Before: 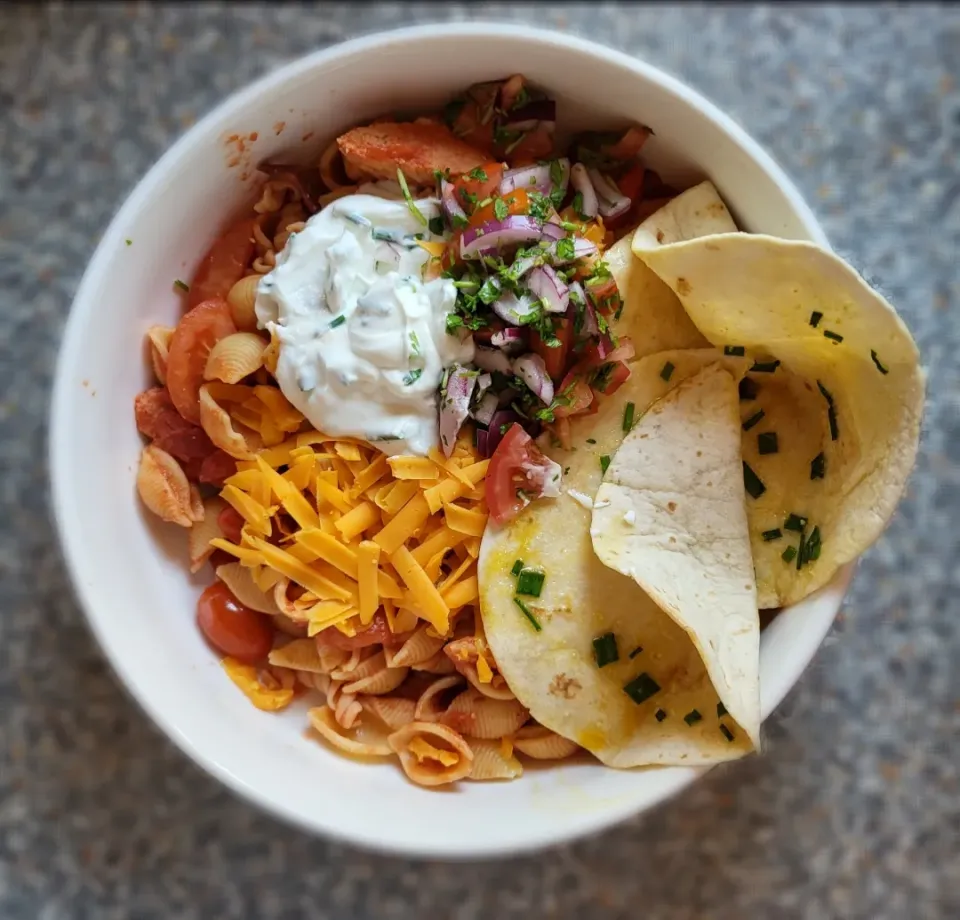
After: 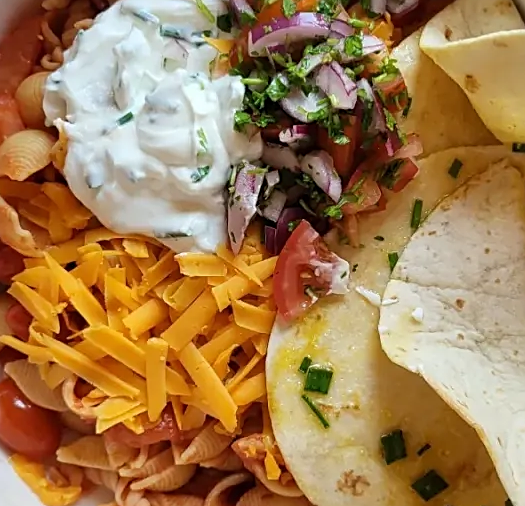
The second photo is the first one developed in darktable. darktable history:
sharpen: on, module defaults
crop and rotate: left 22.118%, top 22.218%, right 23.117%, bottom 22.745%
